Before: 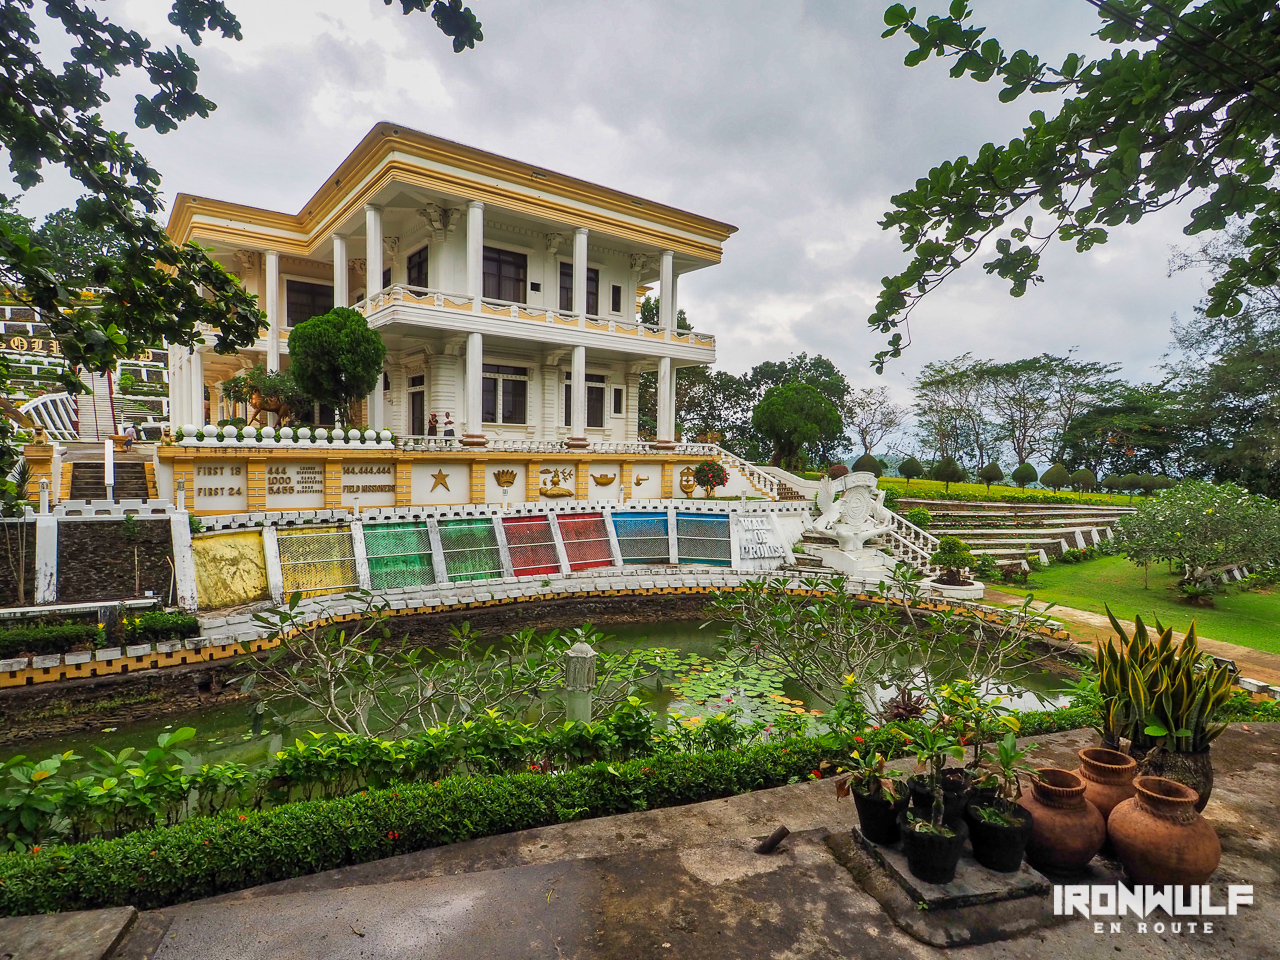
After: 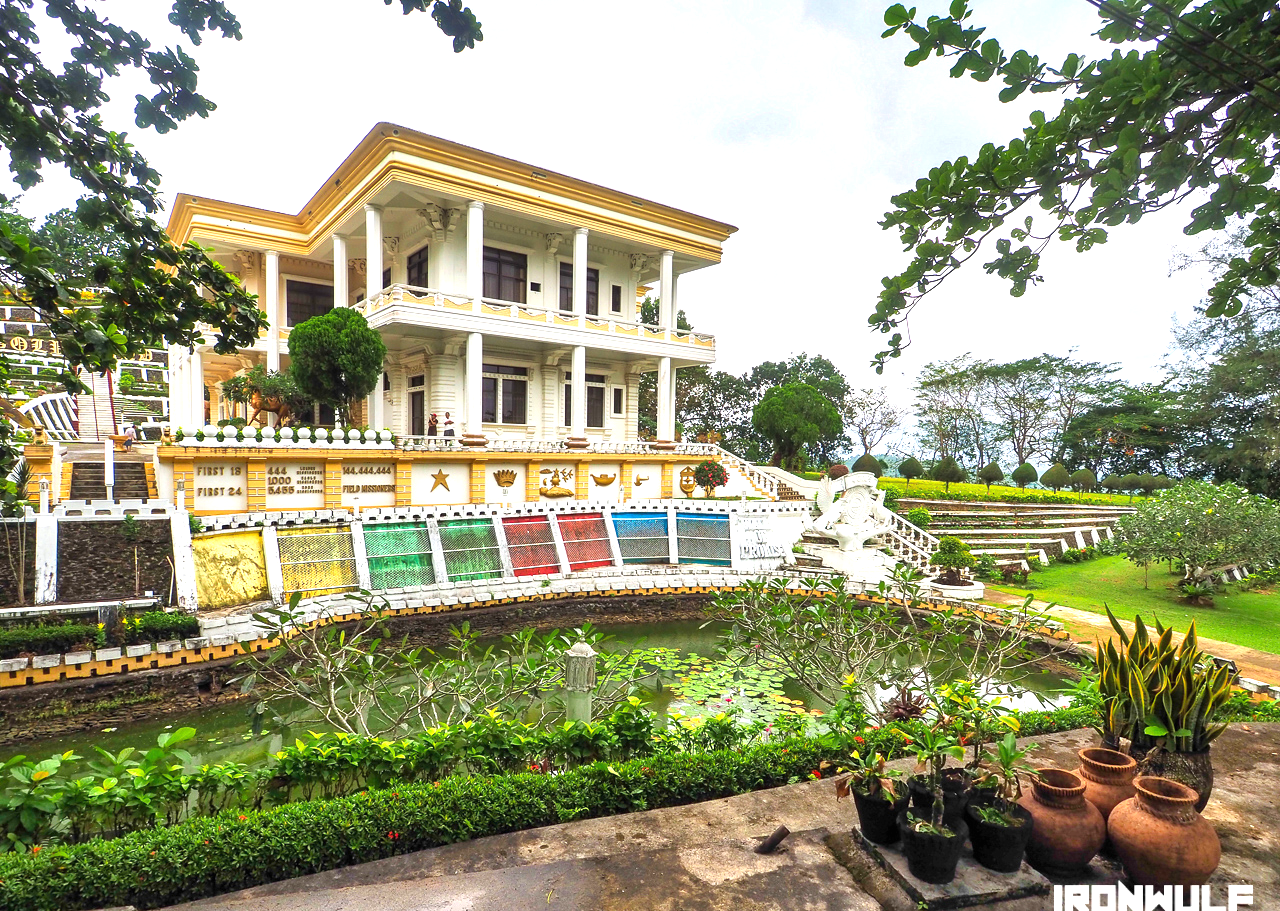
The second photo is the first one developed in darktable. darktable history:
exposure: black level correction 0, exposure 1 EV, compensate highlight preservation false
crop and rotate: top 0%, bottom 5.097%
